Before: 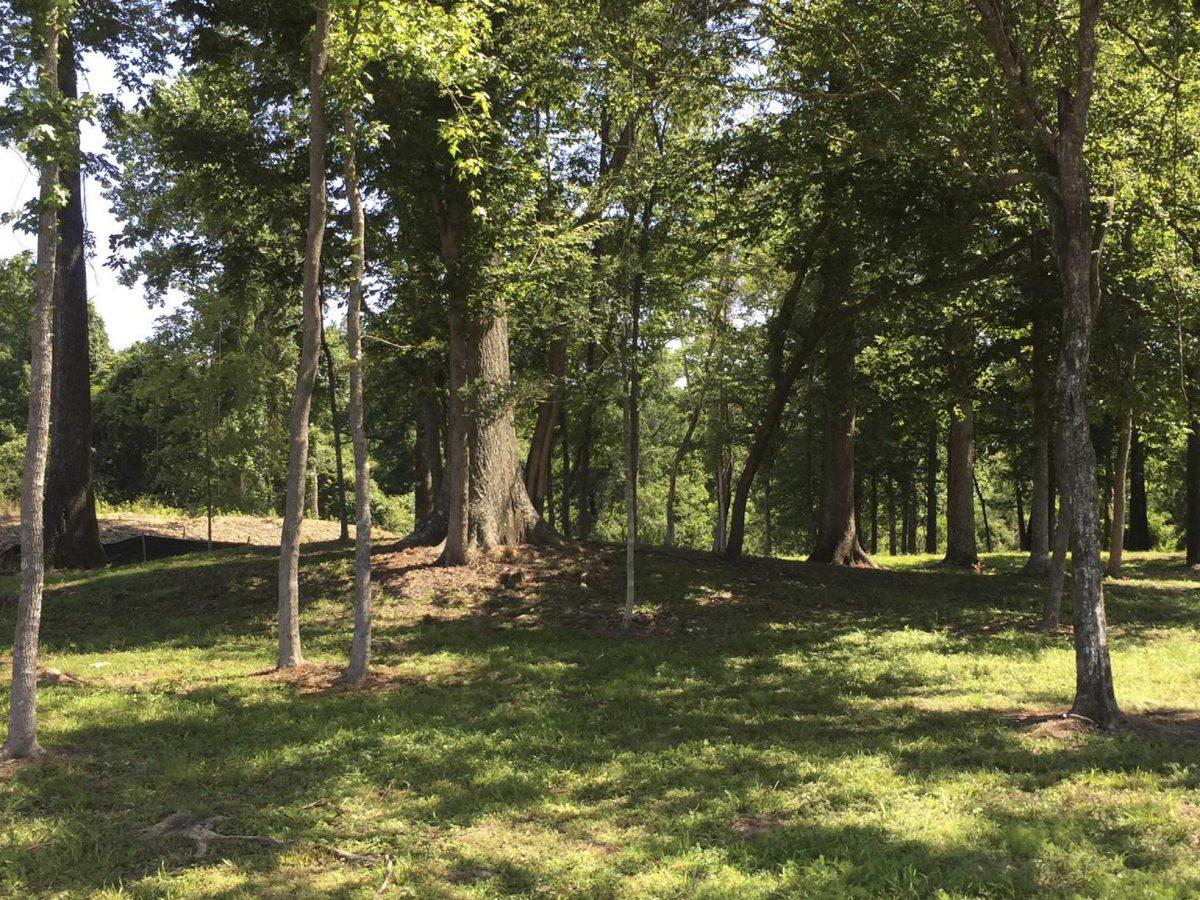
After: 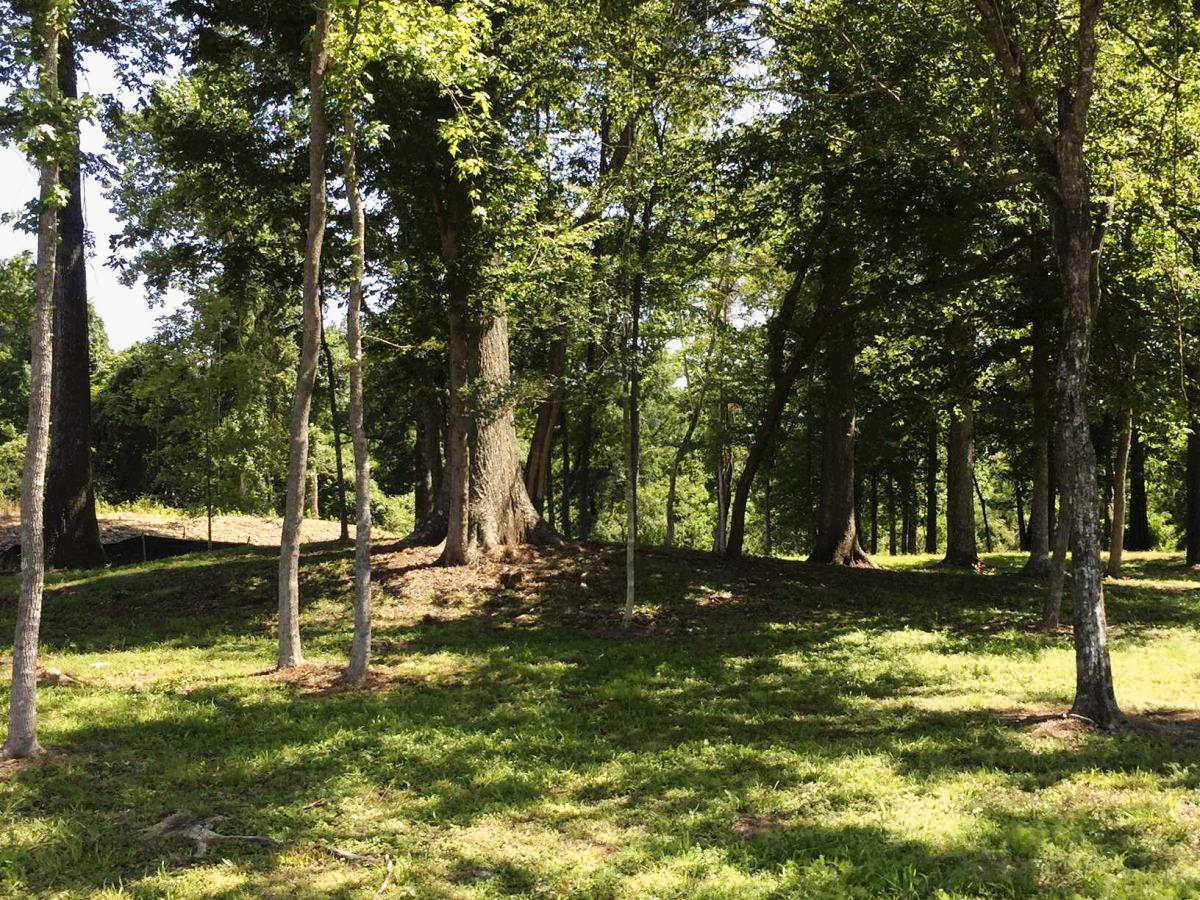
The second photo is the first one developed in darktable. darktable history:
tone curve: curves: ch0 [(0, 0) (0.035, 0.011) (0.133, 0.076) (0.285, 0.265) (0.491, 0.541) (0.617, 0.693) (0.704, 0.77) (0.794, 0.865) (0.895, 0.938) (1, 0.976)]; ch1 [(0, 0) (0.318, 0.278) (0.444, 0.427) (0.502, 0.497) (0.543, 0.547) (0.601, 0.641) (0.746, 0.764) (1, 1)]; ch2 [(0, 0) (0.316, 0.292) (0.381, 0.37) (0.423, 0.448) (0.476, 0.482) (0.502, 0.5) (0.543, 0.547) (0.587, 0.613) (0.642, 0.672) (0.704, 0.727) (0.865, 0.827) (1, 0.951)], preserve colors none
